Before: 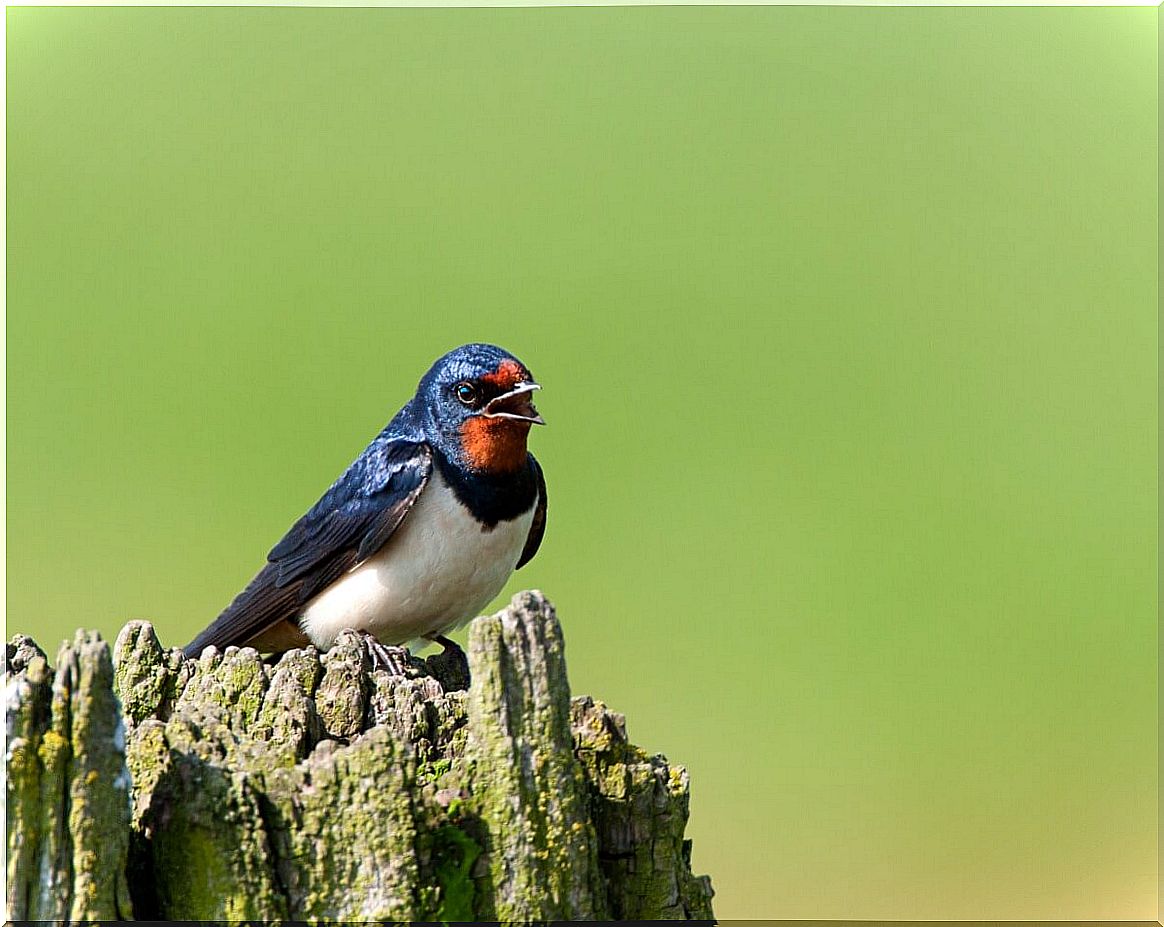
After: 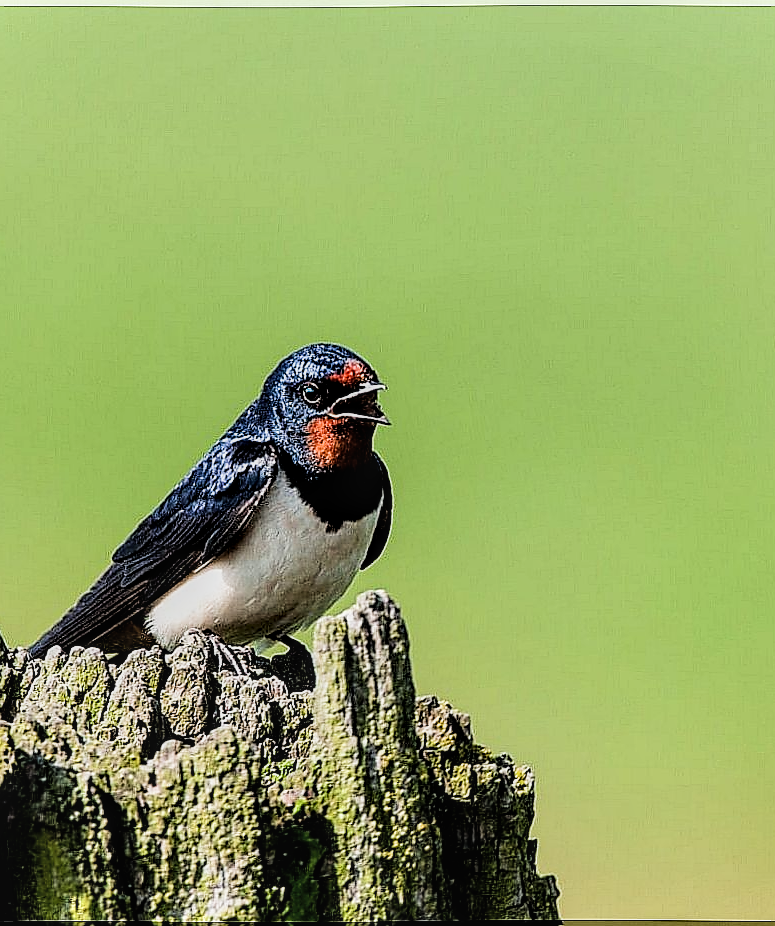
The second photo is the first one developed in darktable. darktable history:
local contrast: detail 130%
crop and rotate: left 13.342%, right 19.991%
filmic rgb: black relative exposure -5 EV, white relative exposure 3.5 EV, hardness 3.19, contrast 1.5, highlights saturation mix -50%
sharpen: radius 1.4, amount 1.25, threshold 0.7
